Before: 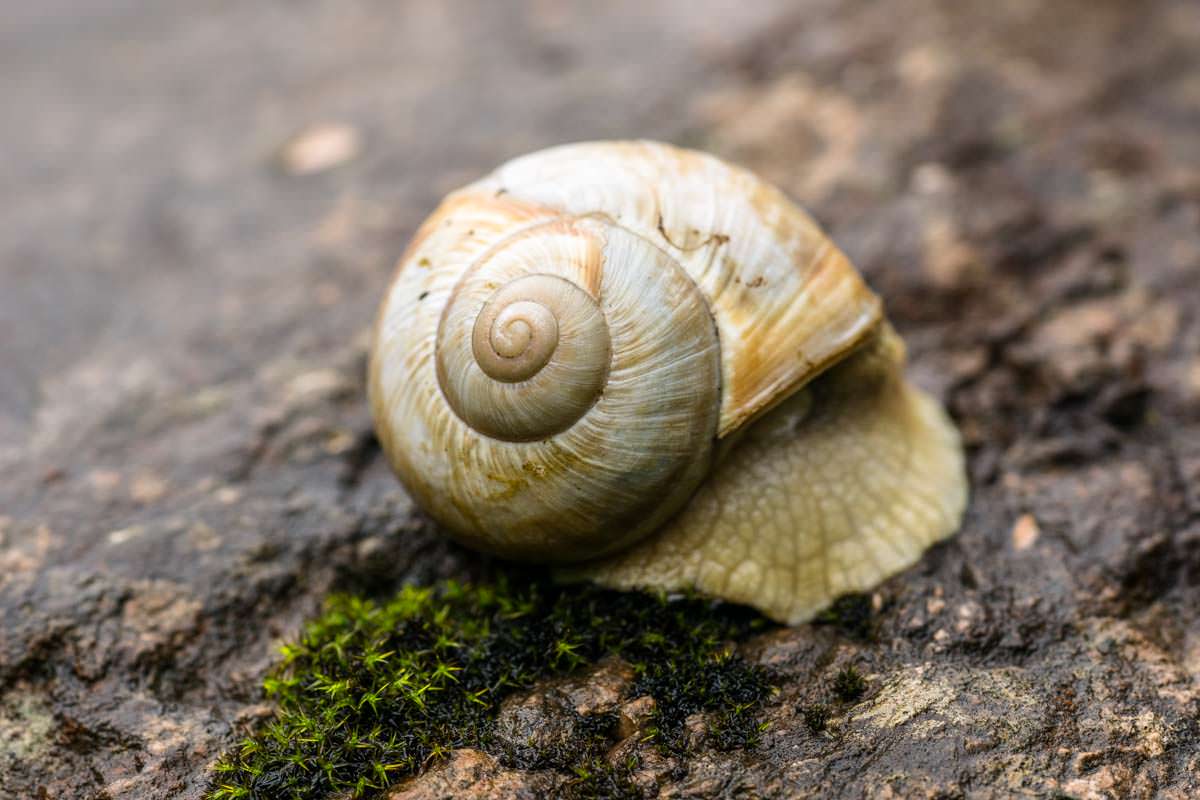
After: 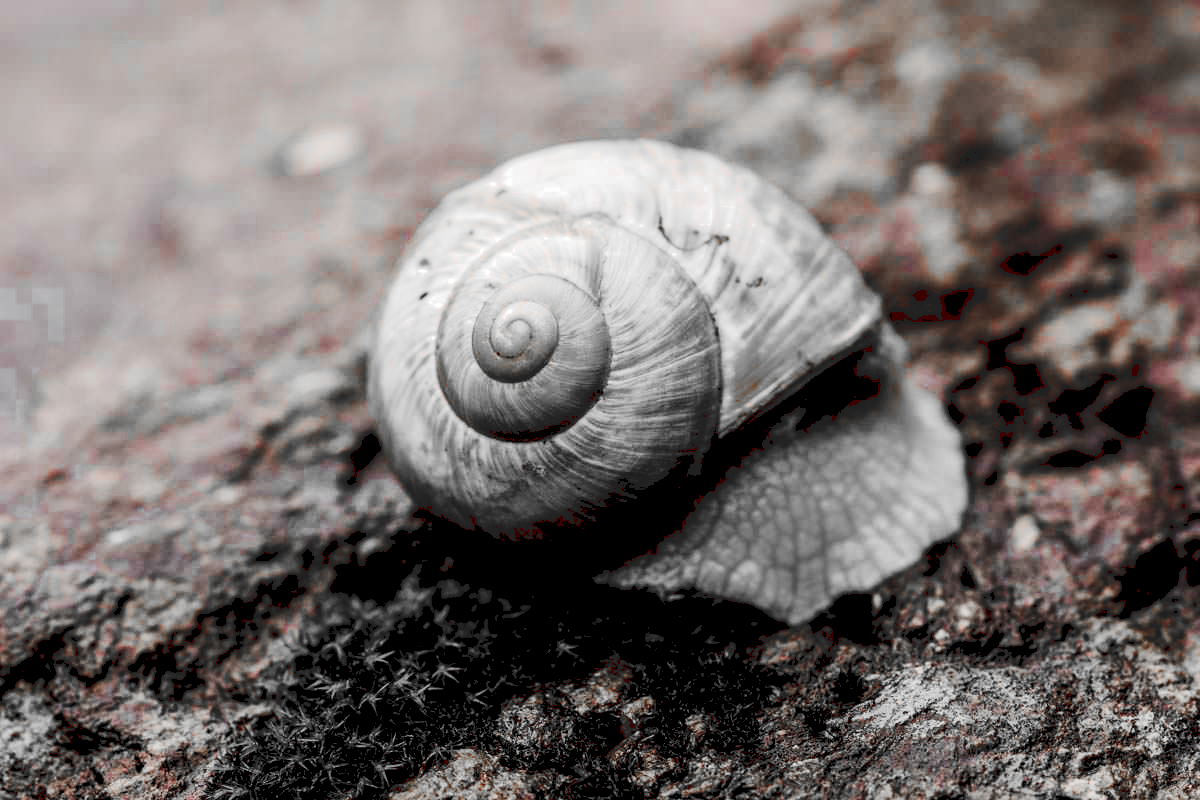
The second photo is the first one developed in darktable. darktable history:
exposure: black level correction 0.029, exposure -0.077 EV, compensate highlight preservation false
color zones: curves: ch0 [(0, 0.352) (0.143, 0.407) (0.286, 0.386) (0.429, 0.431) (0.571, 0.829) (0.714, 0.853) (0.857, 0.833) (1, 0.352)]; ch1 [(0, 0.604) (0.072, 0.726) (0.096, 0.608) (0.205, 0.007) (0.571, -0.006) (0.839, -0.013) (0.857, -0.012) (1, 0.604)]
tone curve: curves: ch0 [(0, 0) (0.003, 0.13) (0.011, 0.13) (0.025, 0.134) (0.044, 0.136) (0.069, 0.139) (0.1, 0.144) (0.136, 0.151) (0.177, 0.171) (0.224, 0.2) (0.277, 0.247) (0.335, 0.318) (0.399, 0.412) (0.468, 0.536) (0.543, 0.659) (0.623, 0.746) (0.709, 0.812) (0.801, 0.871) (0.898, 0.915) (1, 1)], preserve colors none
